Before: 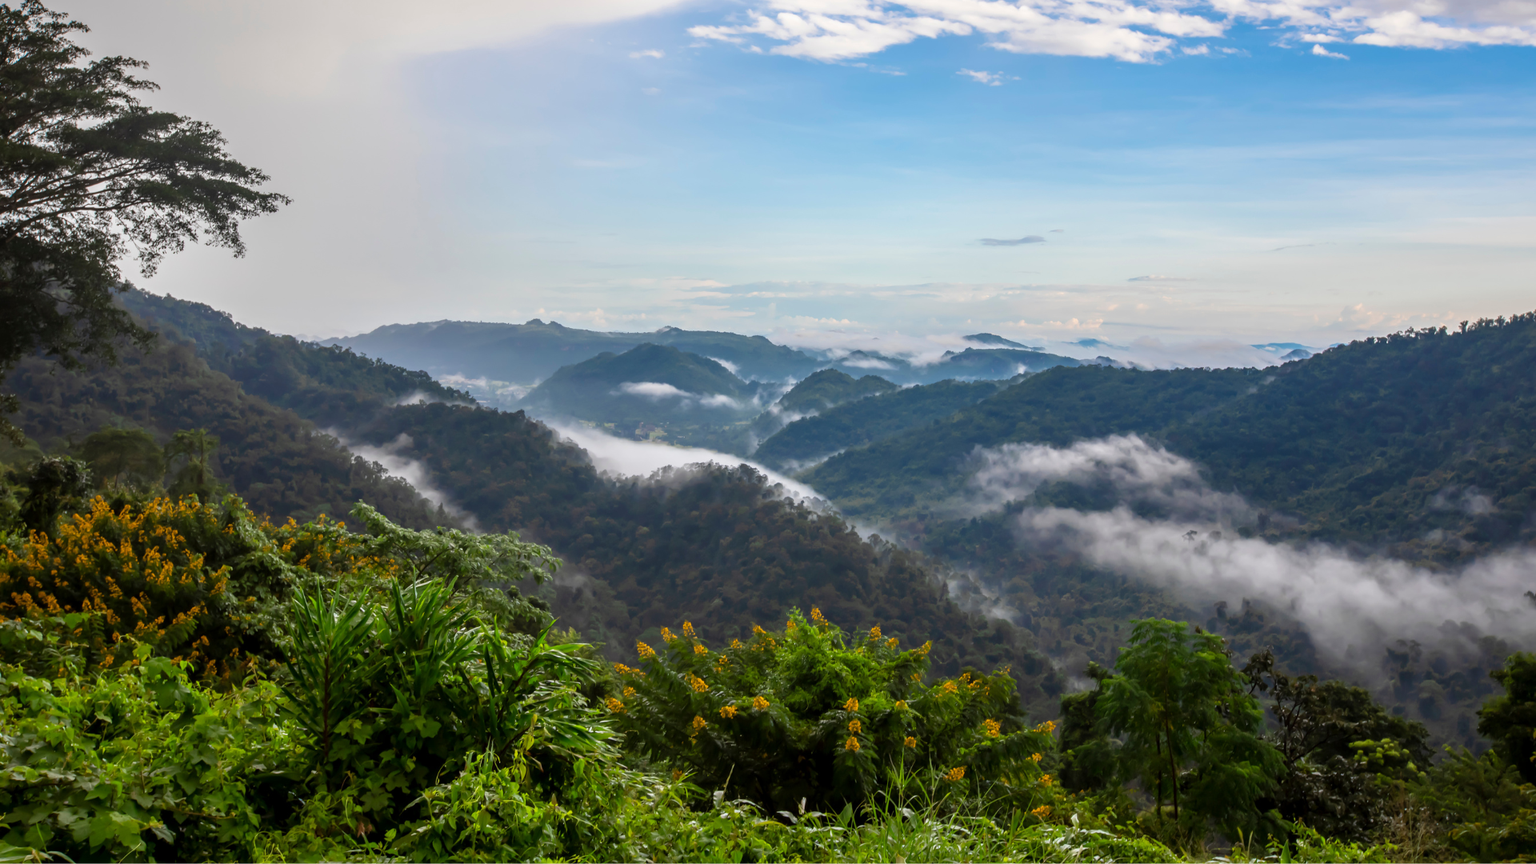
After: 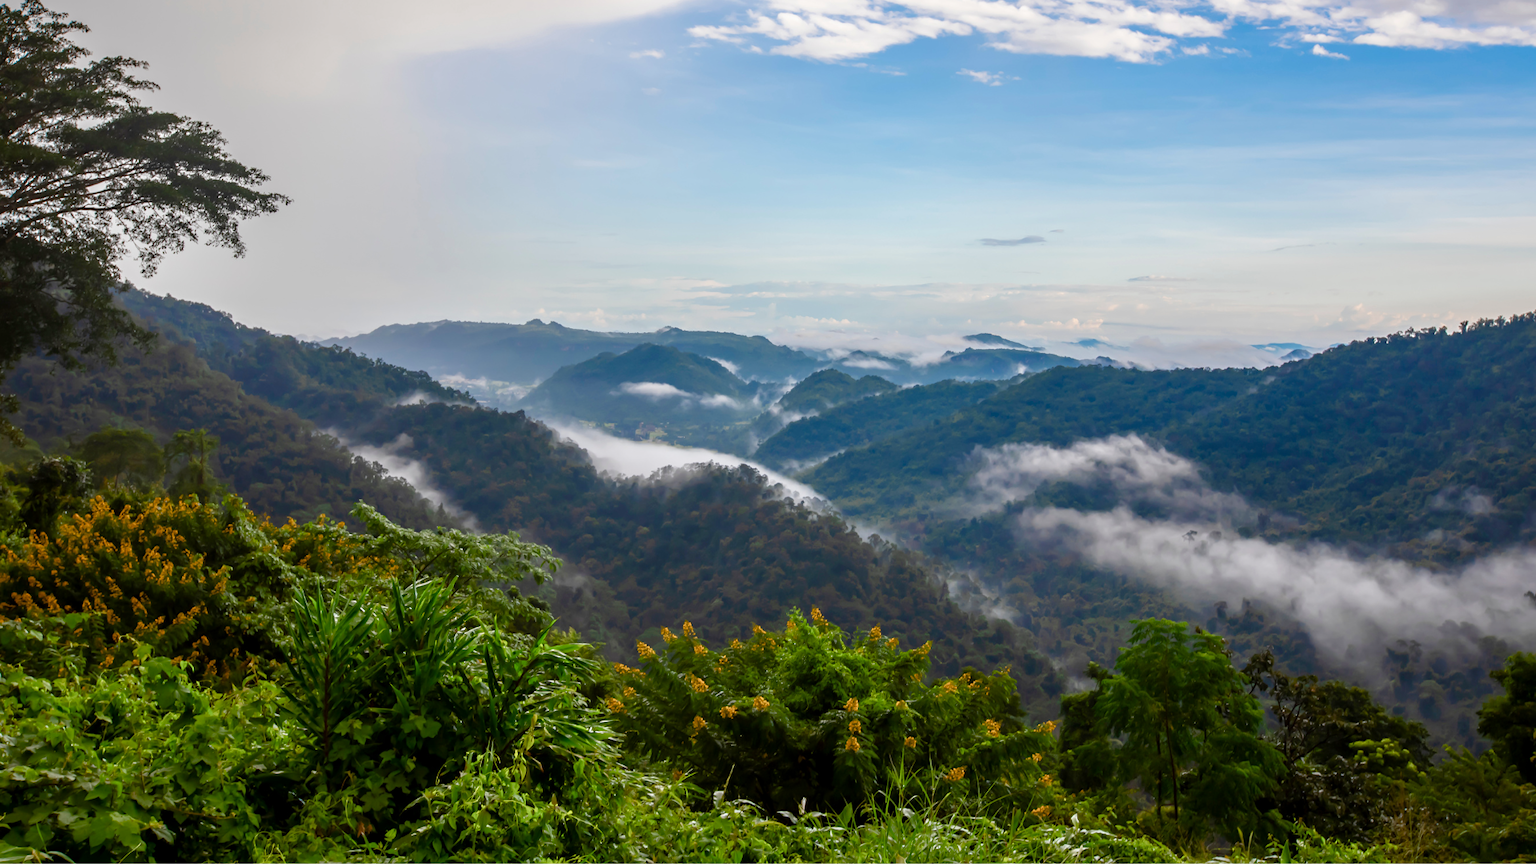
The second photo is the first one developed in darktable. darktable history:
sharpen: radius 5.311, amount 0.309, threshold 26.517
color balance rgb: perceptual saturation grading › global saturation 20%, perceptual saturation grading › highlights -49.218%, perceptual saturation grading › shadows 24.934%, global vibrance 20%
